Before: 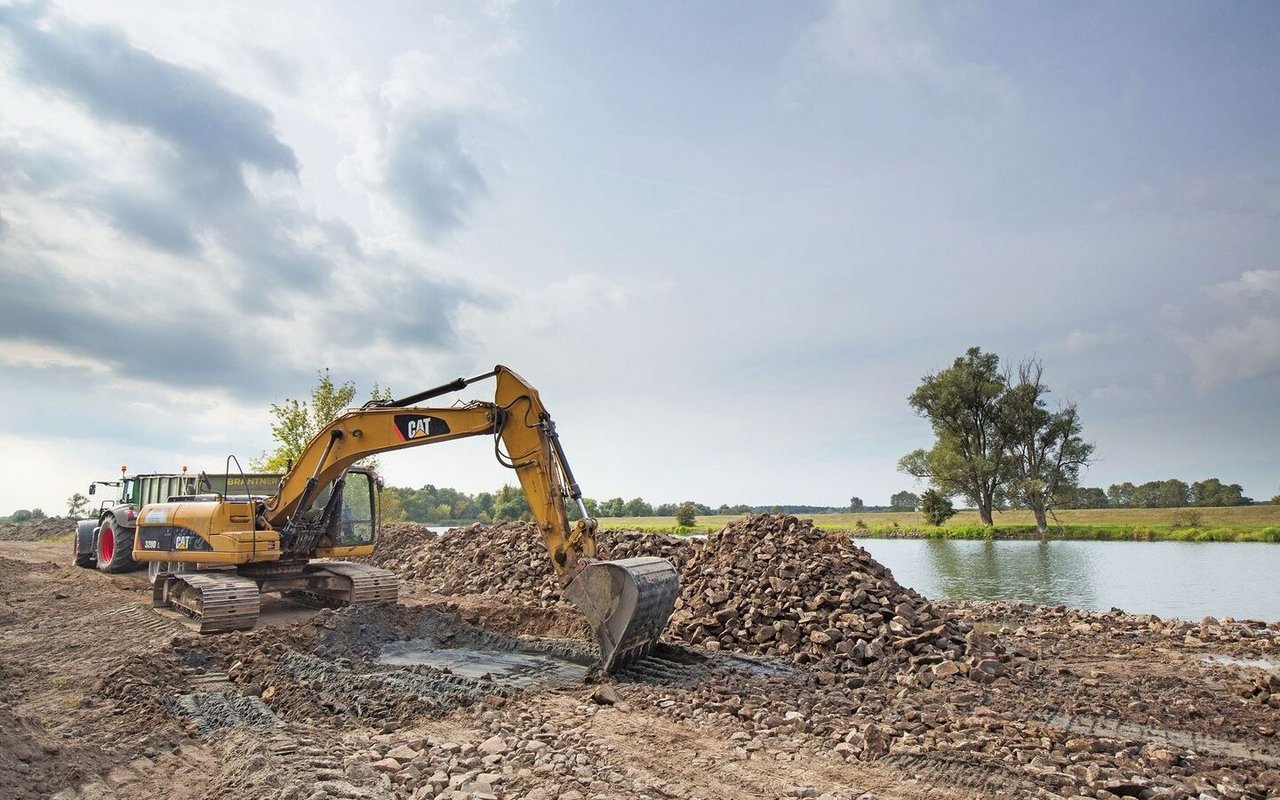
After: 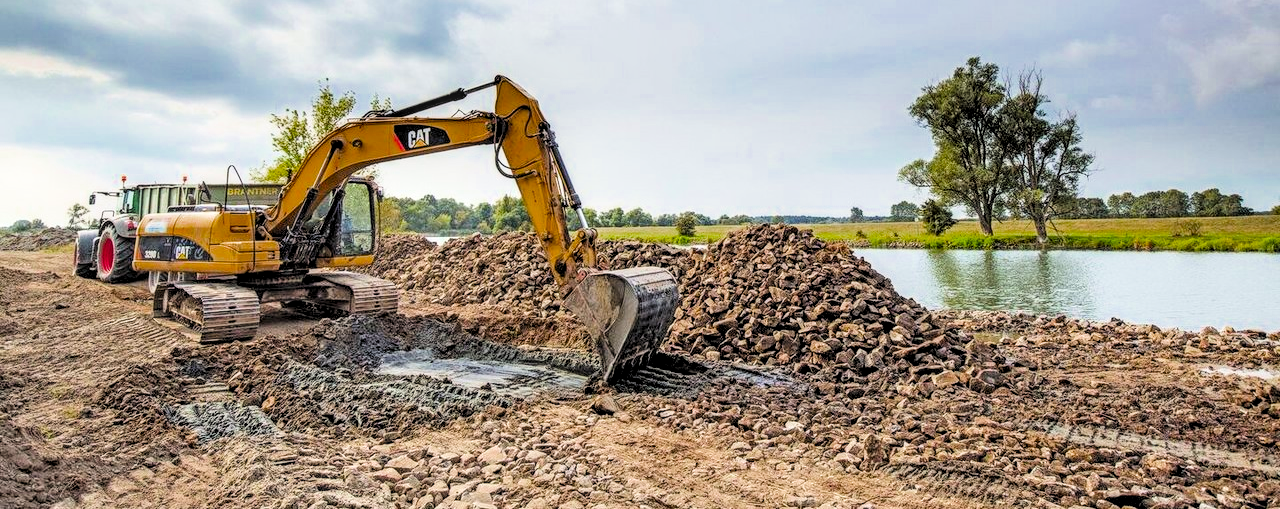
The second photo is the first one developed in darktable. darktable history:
shadows and highlights: radius 332.38, shadows 54.32, highlights -98.16, compress 94.18%, soften with gaussian
color zones: curves: ch0 [(0, 0.425) (0.143, 0.422) (0.286, 0.42) (0.429, 0.419) (0.571, 0.419) (0.714, 0.42) (0.857, 0.422) (1, 0.425)]
color balance rgb: perceptual saturation grading › global saturation 25.776%, global vibrance 20%
crop and rotate: top 36.316%
exposure: exposure 0.668 EV, compensate exposure bias true, compensate highlight preservation false
filmic rgb: black relative exposure -5.14 EV, white relative exposure 3.96 EV, hardness 2.9, contrast 1.297, highlights saturation mix -28.55%, color science v6 (2022)
local contrast: highlights 25%, detail 150%
